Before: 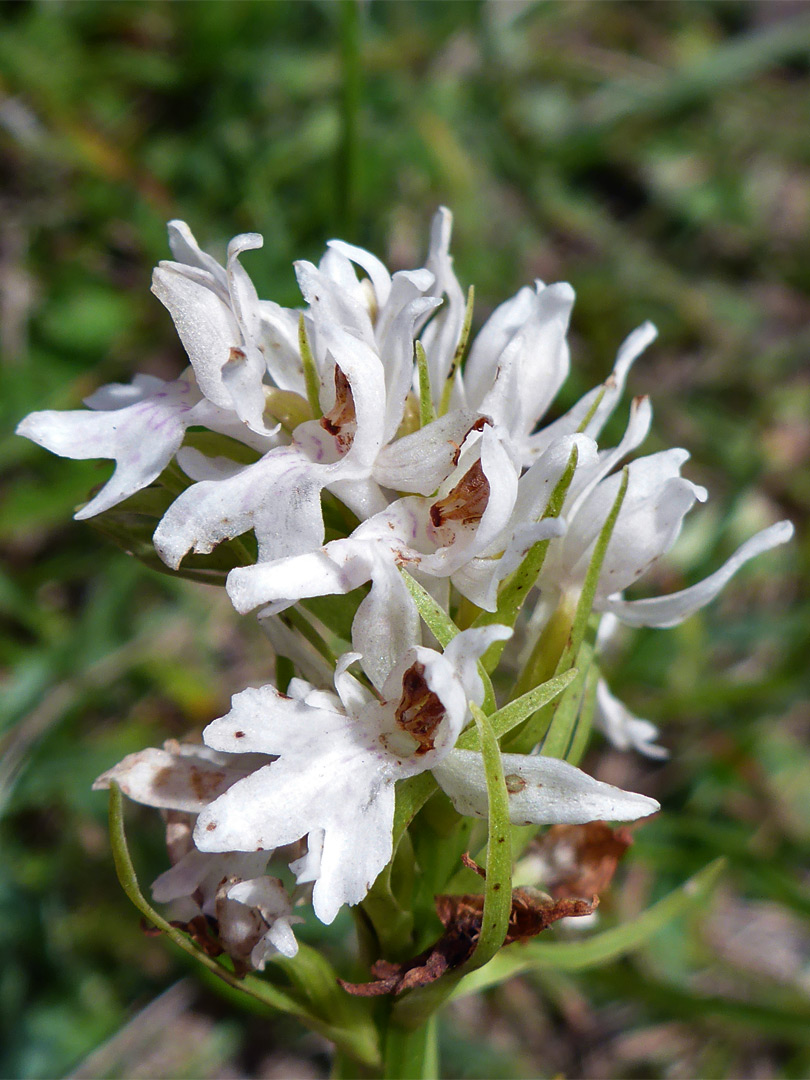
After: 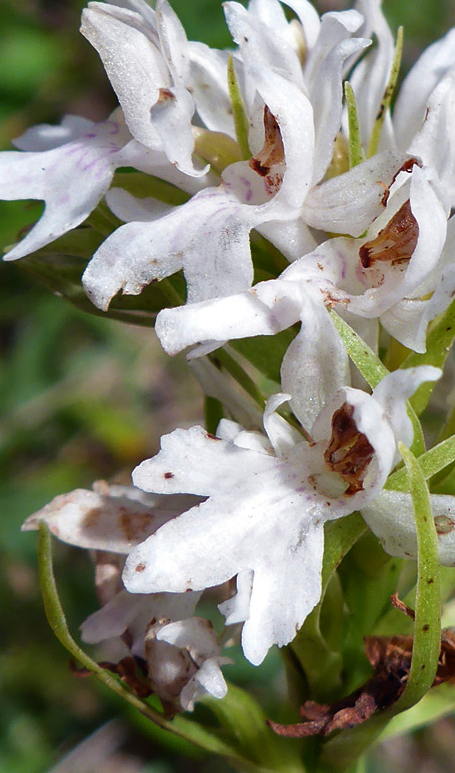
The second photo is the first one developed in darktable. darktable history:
crop: left 8.882%, top 24.014%, right 34.917%, bottom 4.384%
